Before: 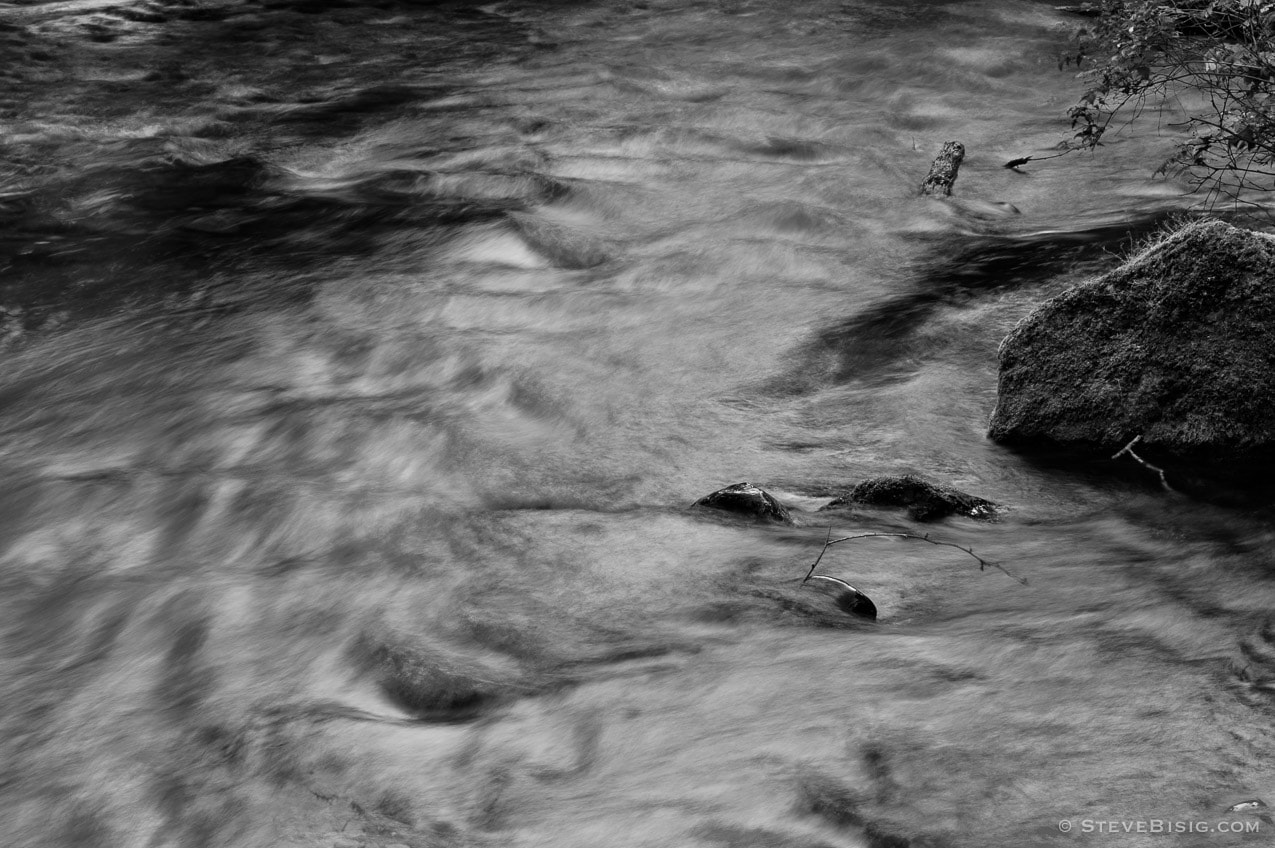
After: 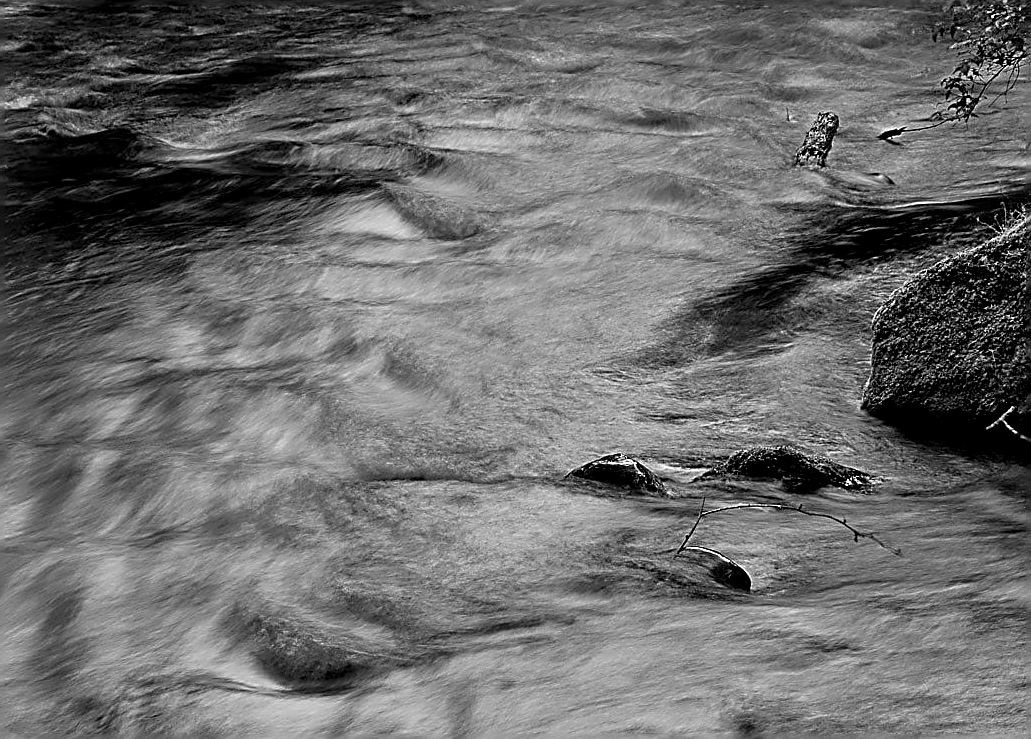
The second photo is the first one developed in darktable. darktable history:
crop: left 9.926%, top 3.515%, right 9.164%, bottom 9.312%
exposure: black level correction 0.004, exposure 0.016 EV, compensate highlight preservation false
sharpen: amount 1.853
